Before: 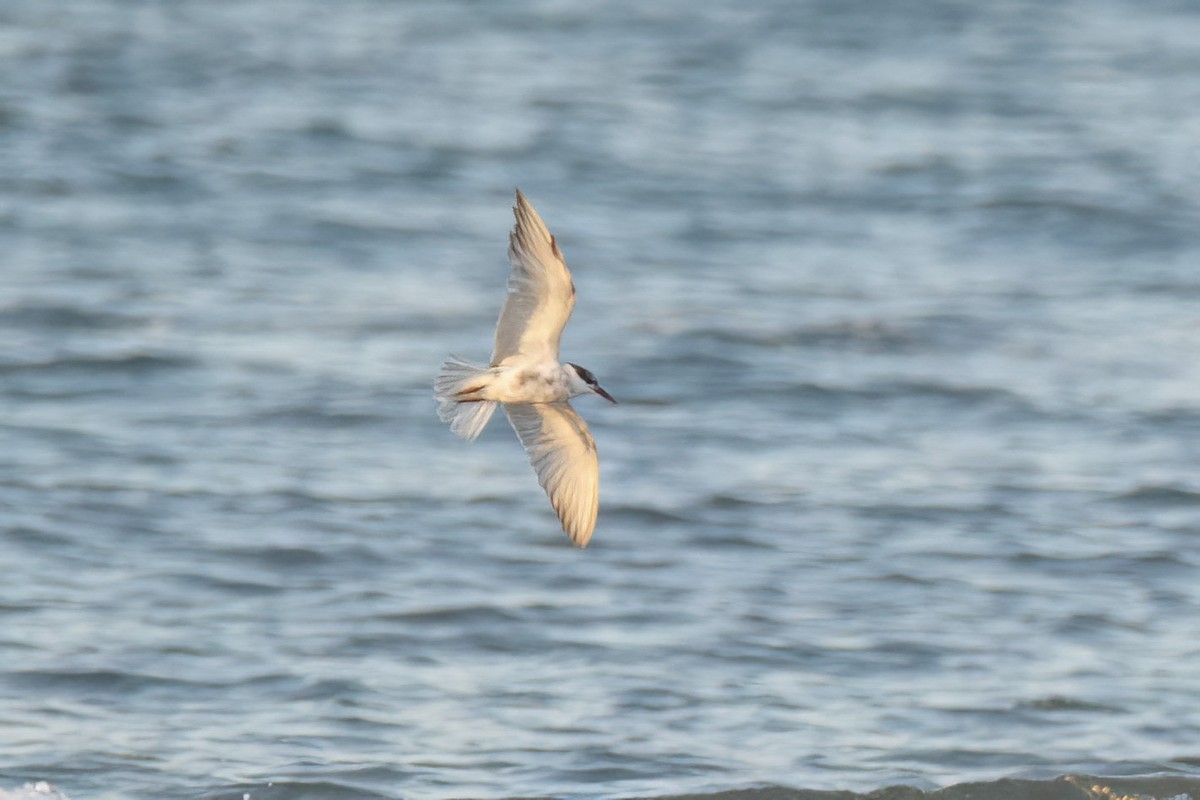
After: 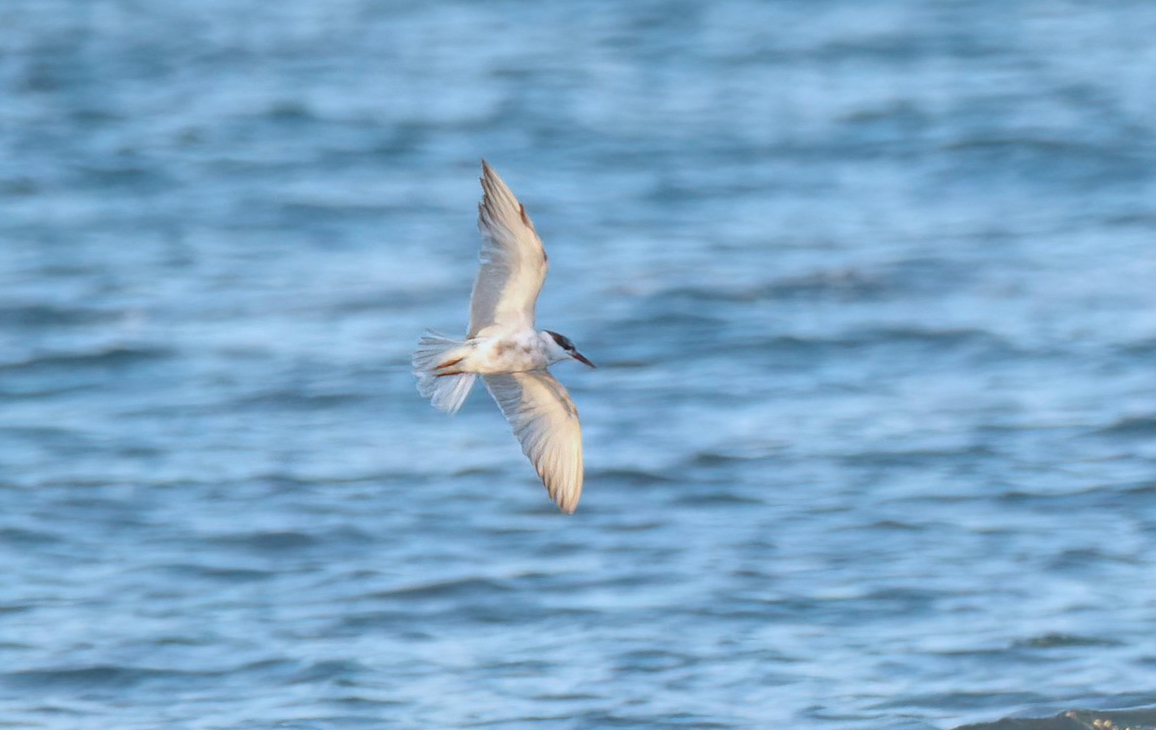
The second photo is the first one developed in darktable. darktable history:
white balance: red 0.926, green 1.003, blue 1.133
rotate and perspective: rotation -3.52°, crop left 0.036, crop right 0.964, crop top 0.081, crop bottom 0.919
